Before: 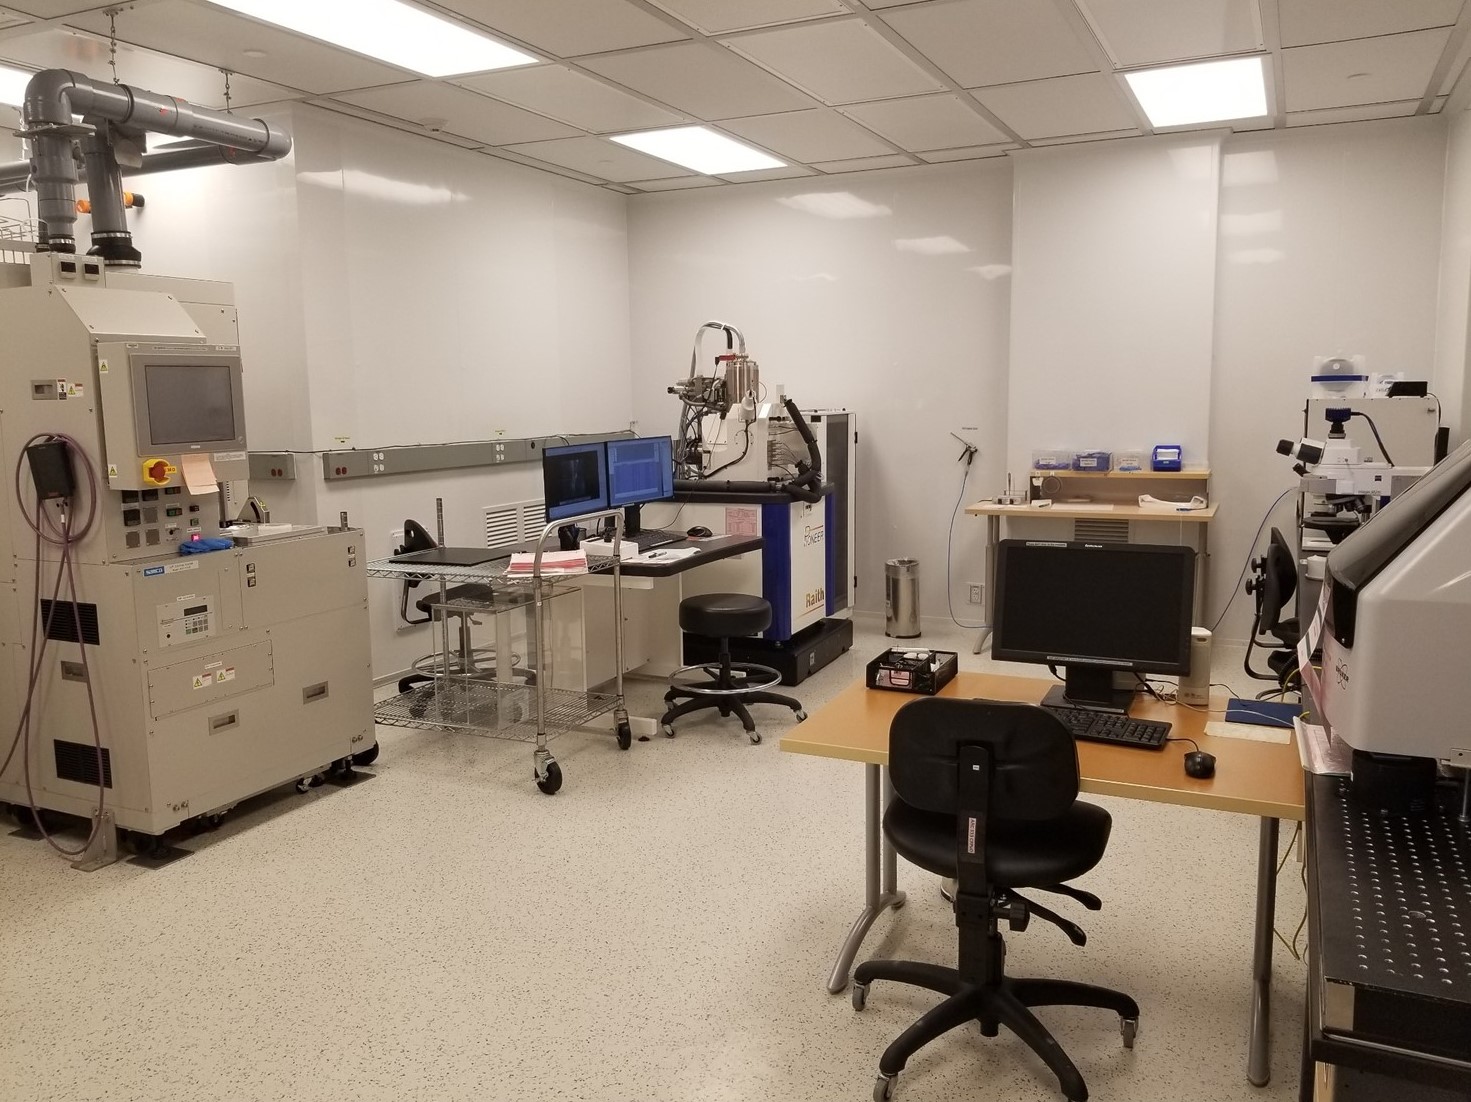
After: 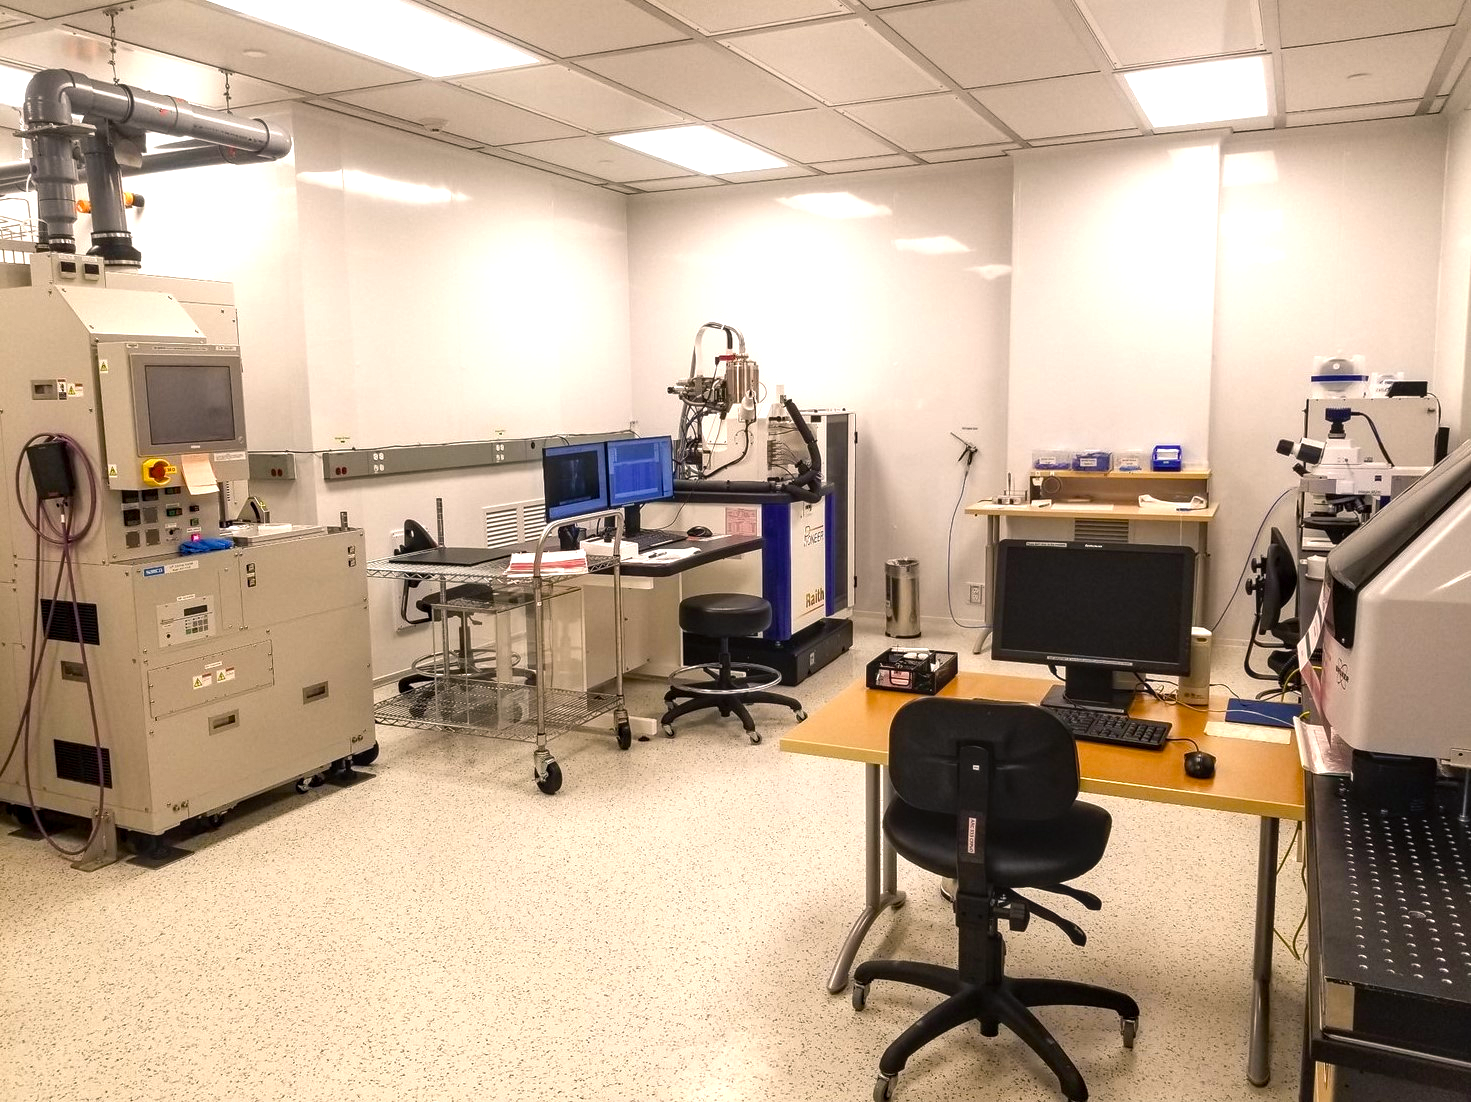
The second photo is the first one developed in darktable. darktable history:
local contrast: on, module defaults
exposure: black level correction 0, exposure 0.3 EV, compensate highlight preservation false
color balance rgb: shadows lift › chroma 4.21%, shadows lift › hue 252.22°, highlights gain › chroma 1.36%, highlights gain › hue 50.24°, perceptual saturation grading › mid-tones 6.33%, perceptual saturation grading › shadows 72.44%, perceptual brilliance grading › highlights 11.59%, contrast 5.05%
